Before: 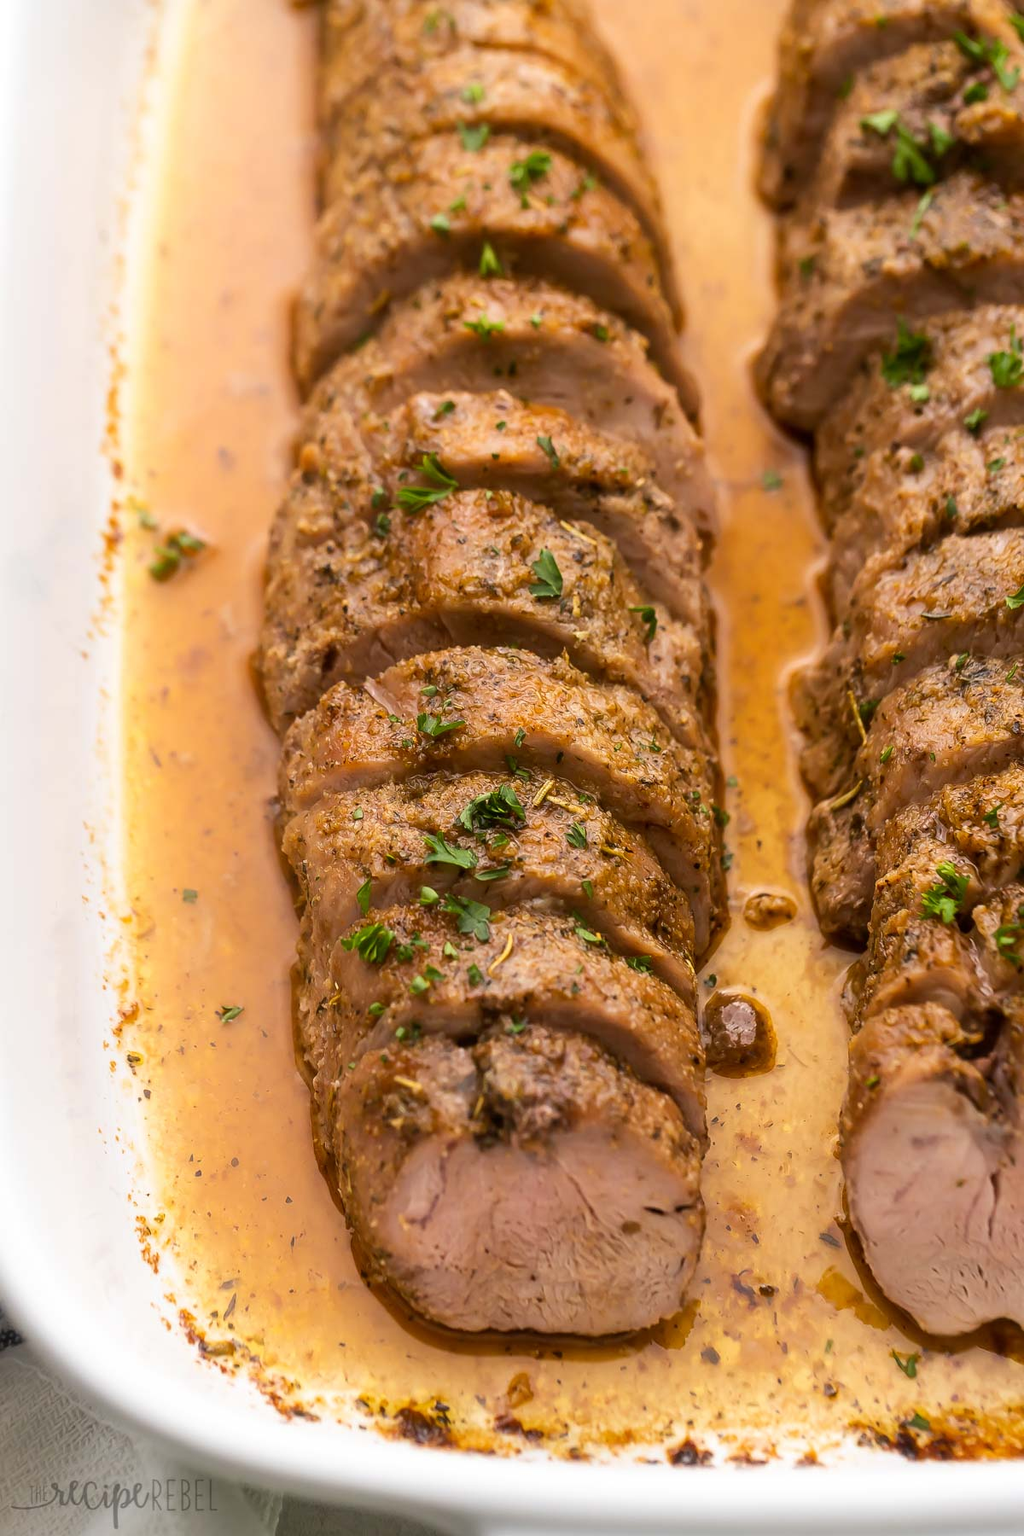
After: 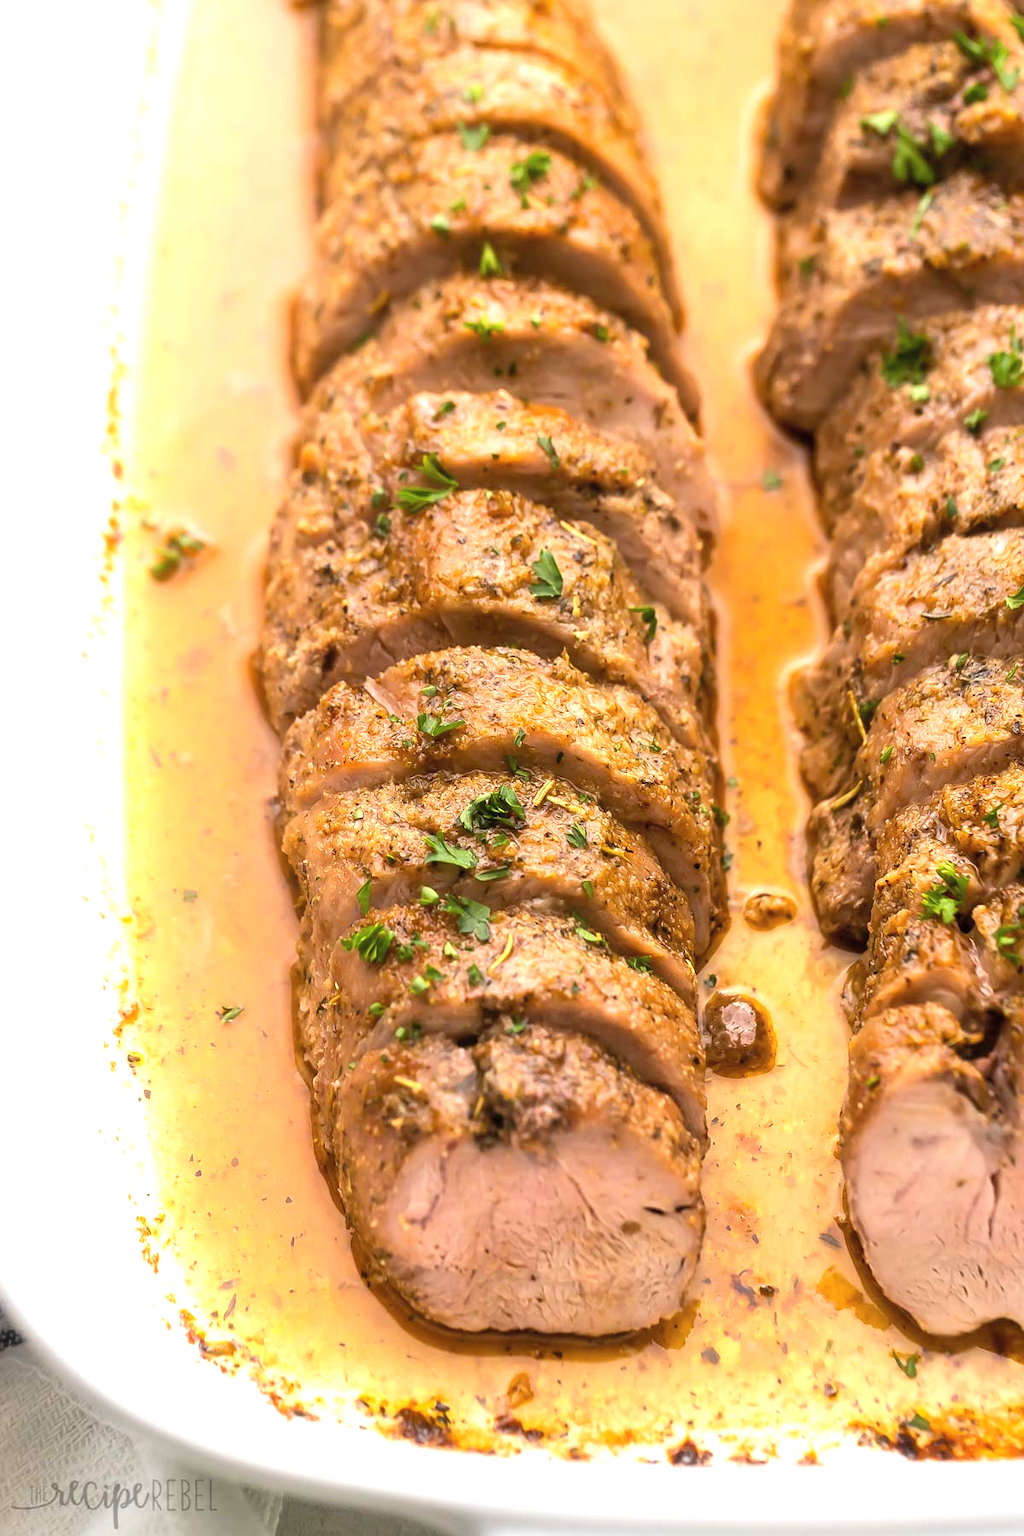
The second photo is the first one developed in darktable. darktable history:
levels: levels [0.016, 0.492, 0.969]
exposure: black level correction 0, exposure 0.598 EV, compensate exposure bias true, compensate highlight preservation false
contrast brightness saturation: contrast 0.045, brightness 0.062, saturation 0.009
